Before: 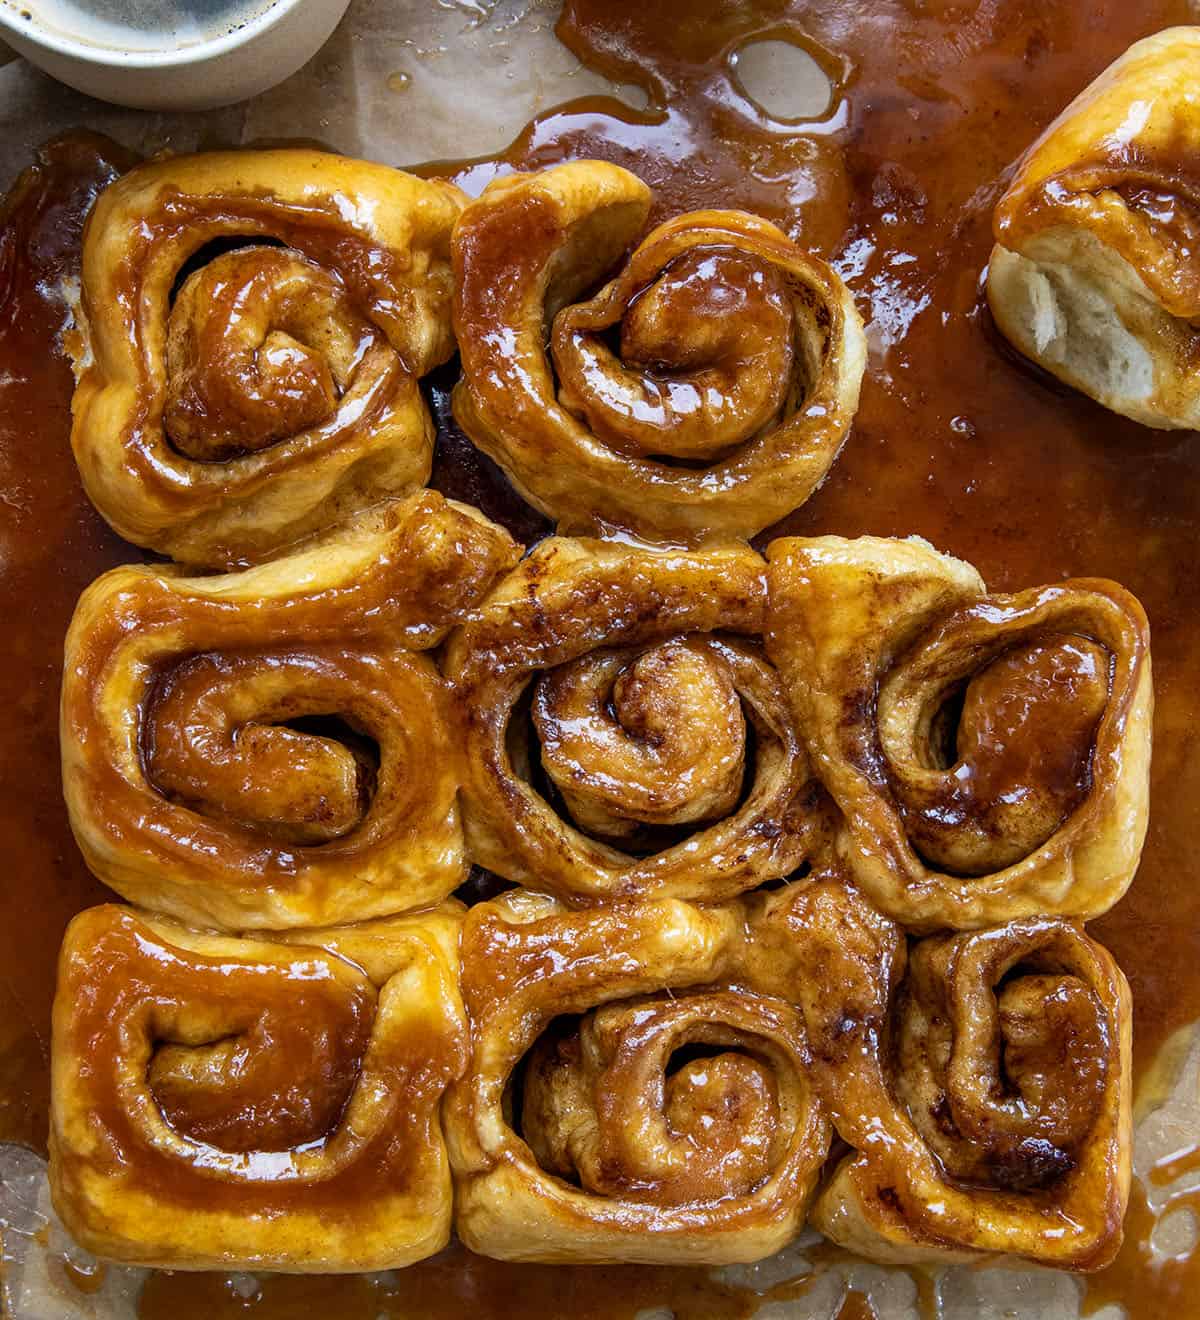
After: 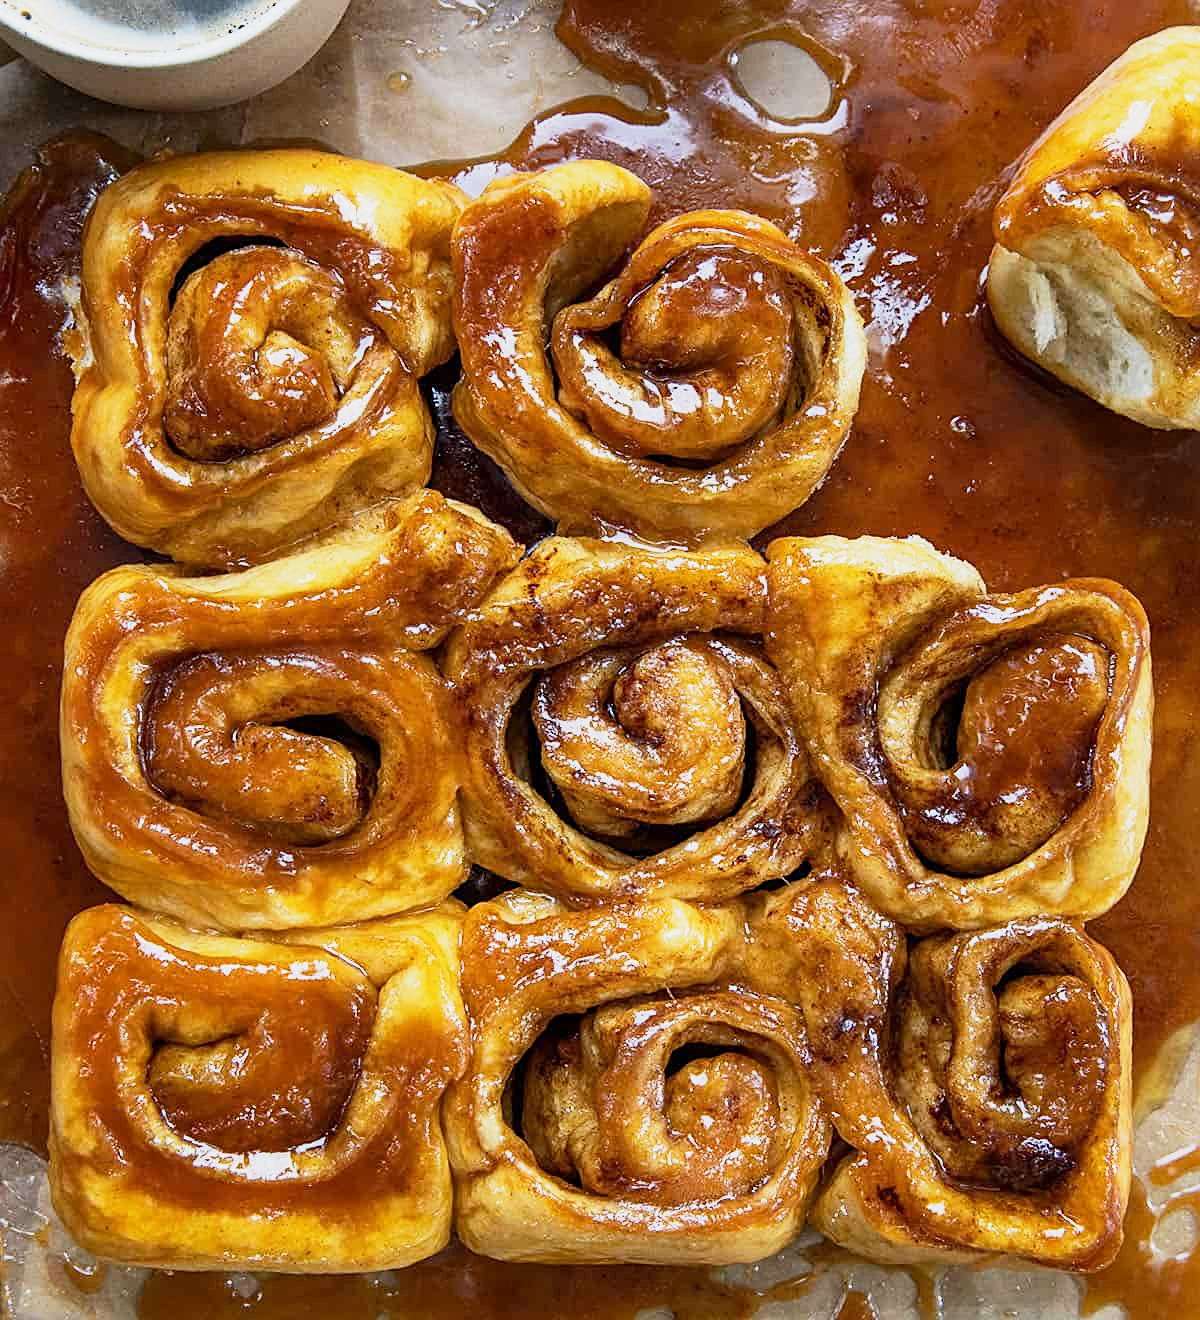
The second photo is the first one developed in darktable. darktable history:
sharpen: on, module defaults
base curve: curves: ch0 [(0, 0) (0.088, 0.125) (0.176, 0.251) (0.354, 0.501) (0.613, 0.749) (1, 0.877)], preserve colors none
